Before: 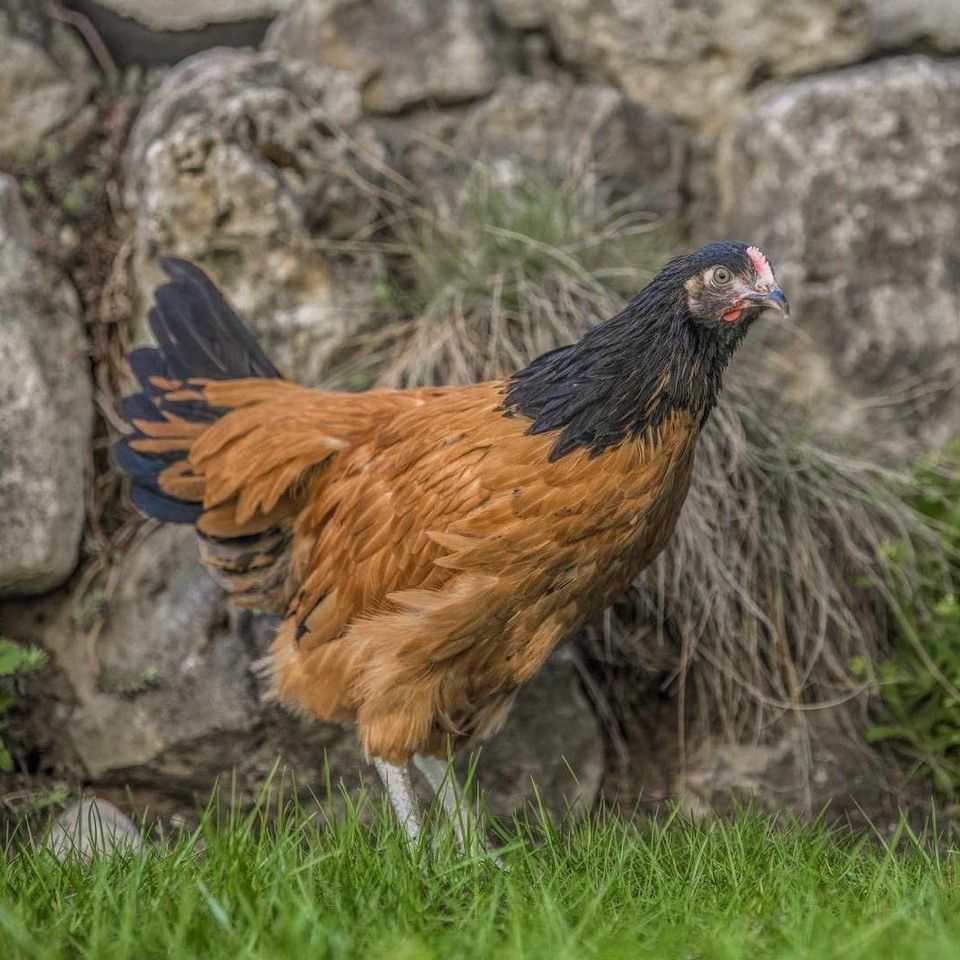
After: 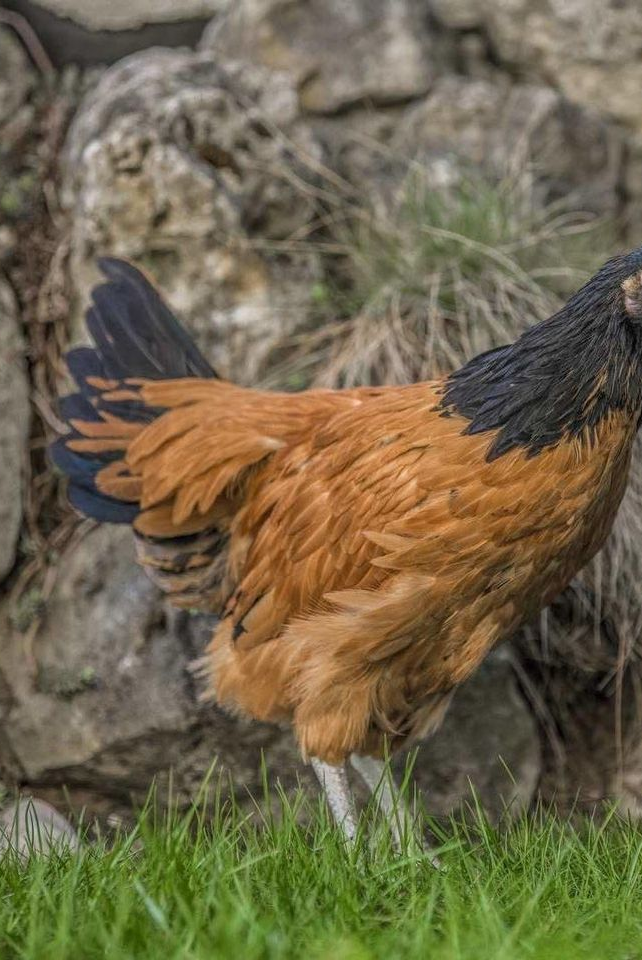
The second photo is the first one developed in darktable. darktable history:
crop and rotate: left 6.606%, right 26.493%
